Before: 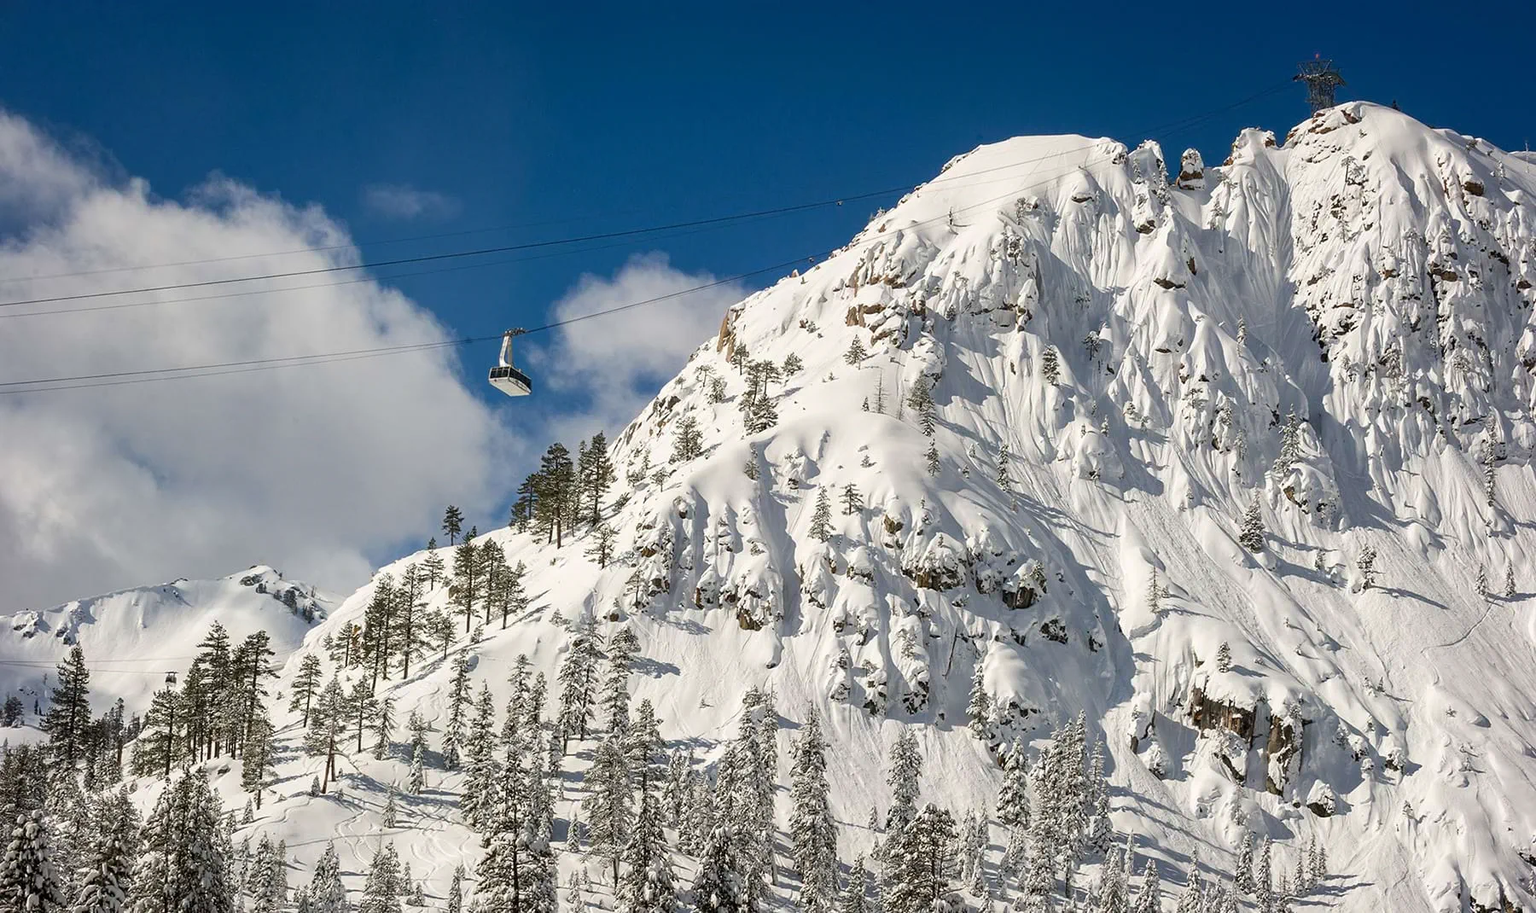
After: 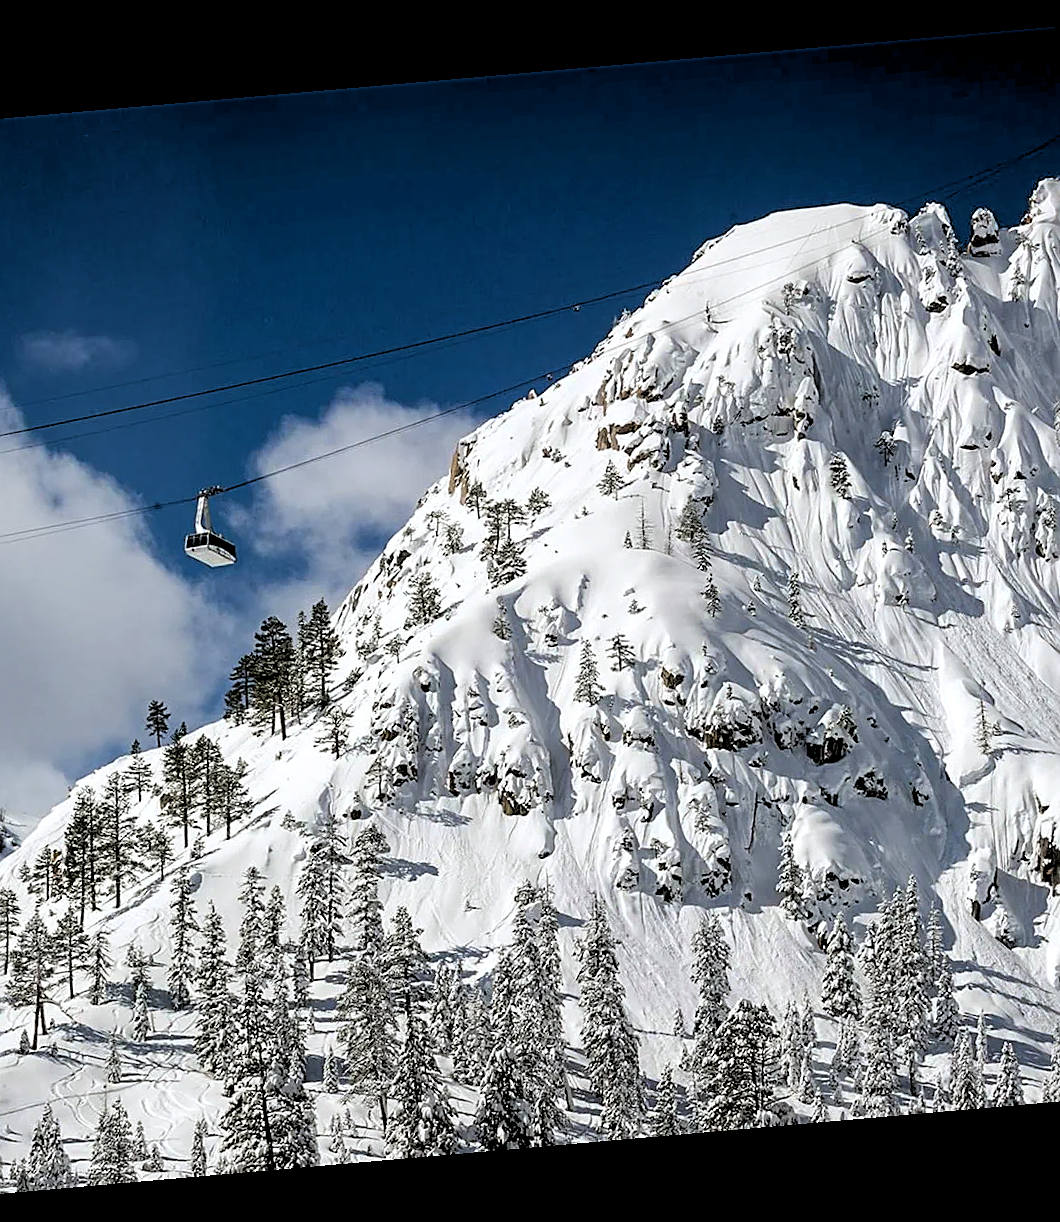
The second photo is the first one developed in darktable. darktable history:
crop and rotate: left 22.516%, right 21.234%
rgb levels: levels [[0.034, 0.472, 0.904], [0, 0.5, 1], [0, 0.5, 1]]
rotate and perspective: rotation -4.98°, automatic cropping off
sharpen: on, module defaults
white balance: red 0.967, blue 1.049
